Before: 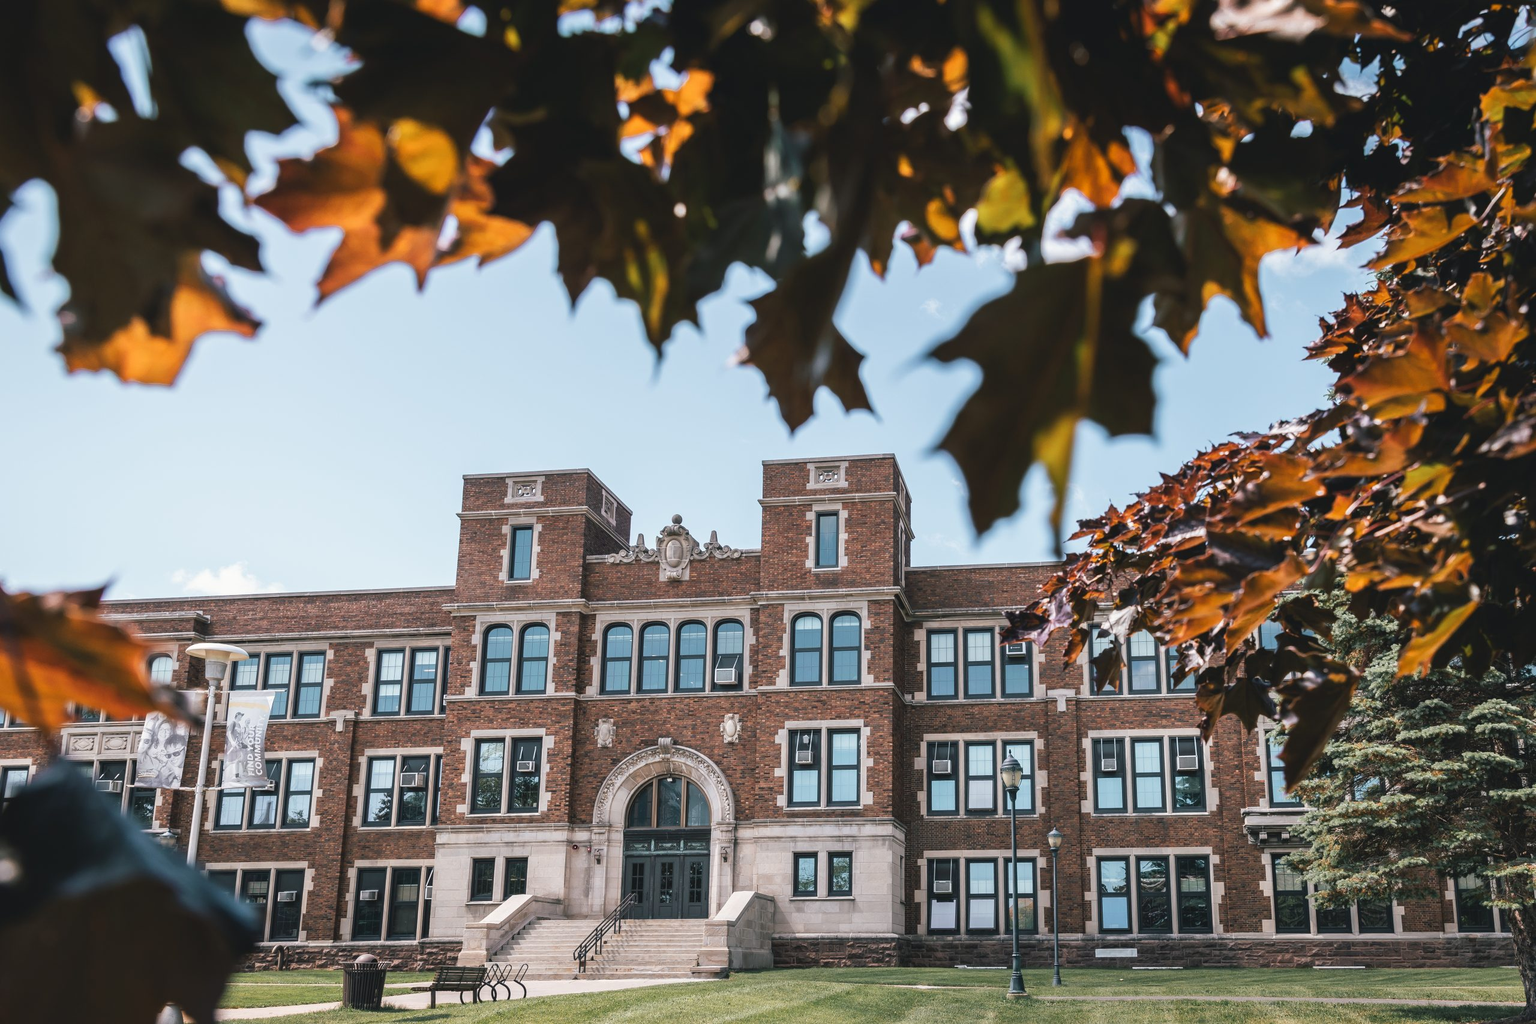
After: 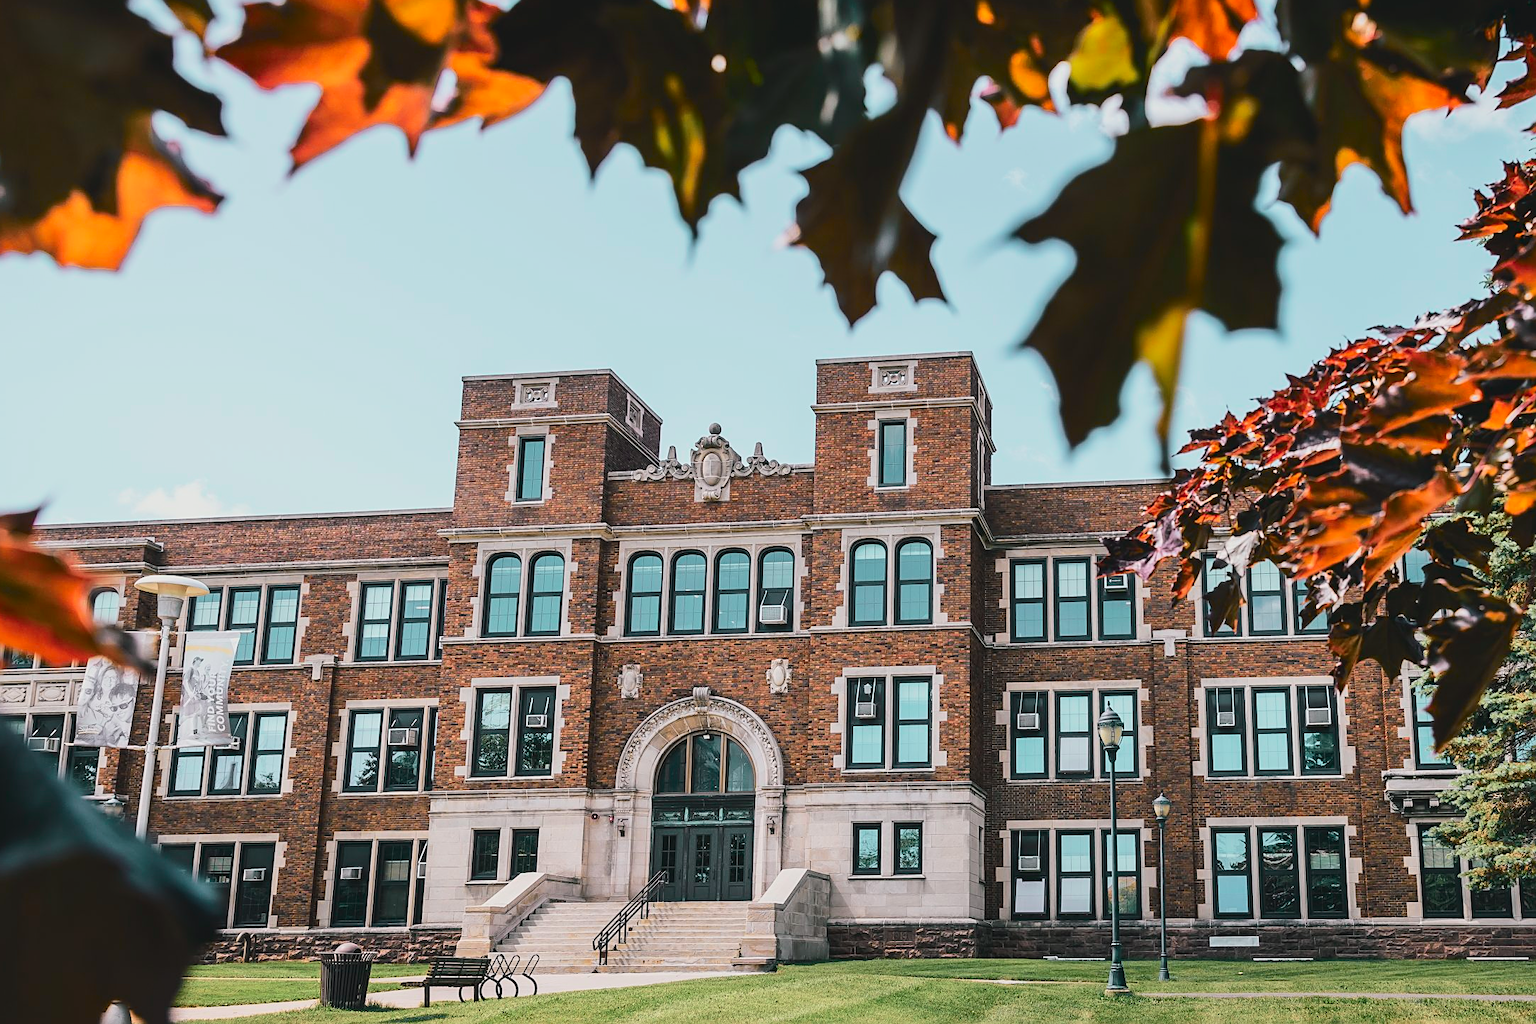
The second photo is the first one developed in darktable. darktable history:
crop and rotate: left 4.693%, top 15.296%, right 10.696%
tone curve: curves: ch0 [(0, 0.018) (0.036, 0.038) (0.15, 0.131) (0.27, 0.247) (0.503, 0.556) (0.763, 0.785) (1, 0.919)]; ch1 [(0, 0) (0.203, 0.158) (0.333, 0.283) (0.451, 0.417) (0.502, 0.5) (0.519, 0.522) (0.562, 0.588) (0.603, 0.664) (0.722, 0.813) (1, 1)]; ch2 [(0, 0) (0.29, 0.295) (0.404, 0.436) (0.497, 0.499) (0.521, 0.523) (0.561, 0.605) (0.639, 0.664) (0.712, 0.764) (1, 1)], color space Lab, independent channels, preserve colors none
sharpen: on, module defaults
